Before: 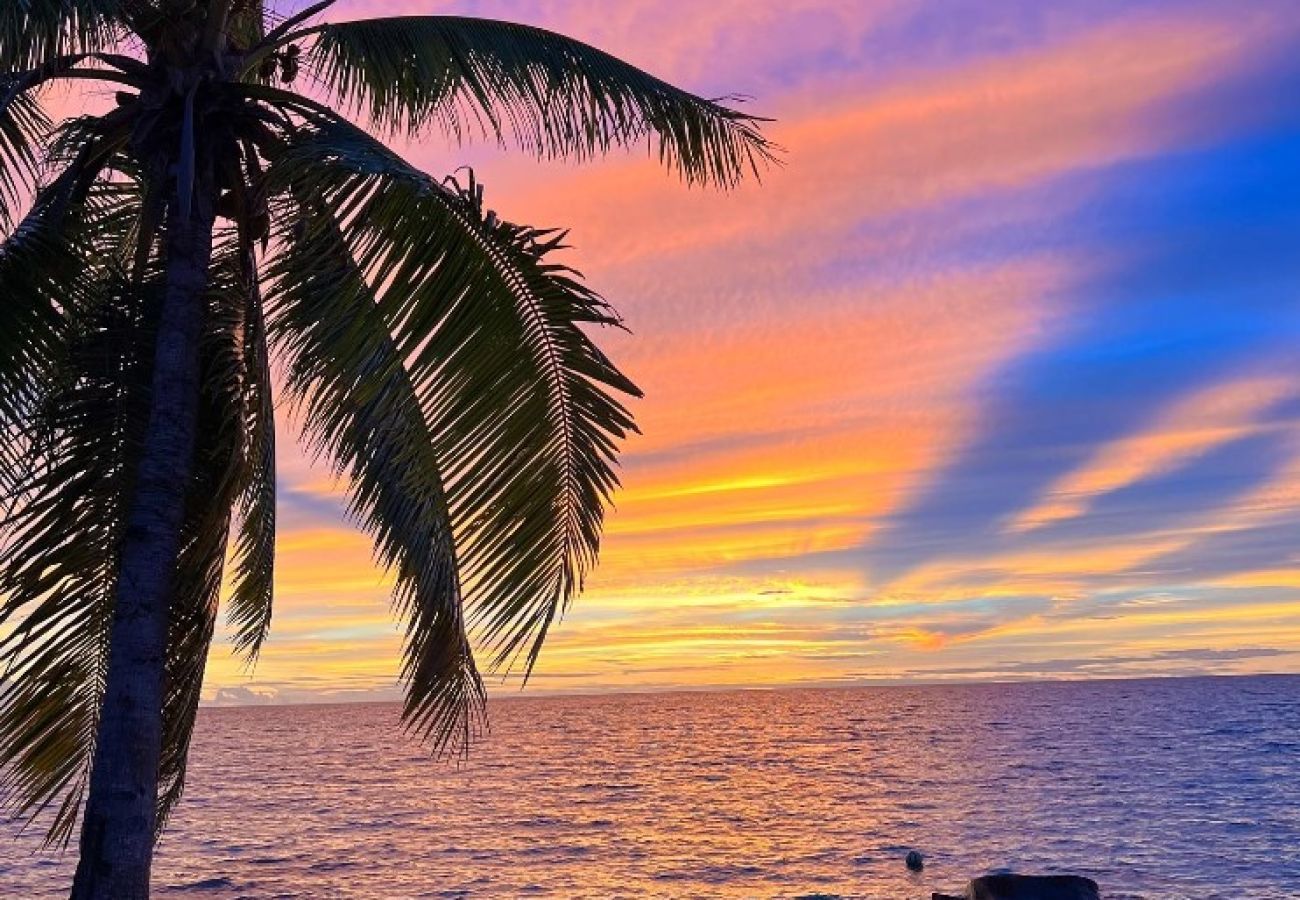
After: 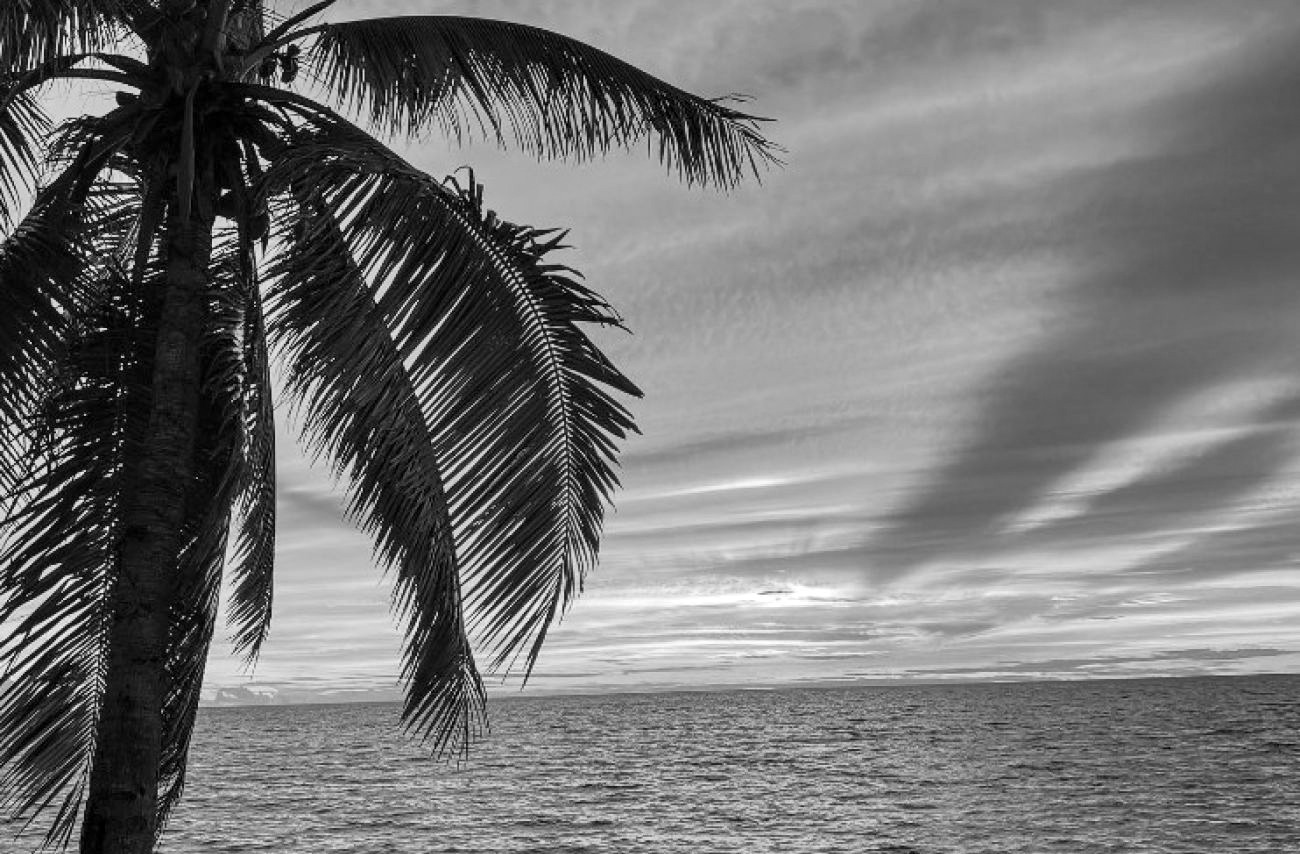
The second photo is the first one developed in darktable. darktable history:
local contrast: on, module defaults
crop and rotate: top 0%, bottom 5.097%
shadows and highlights: low approximation 0.01, soften with gaussian
monochrome: size 3.1
